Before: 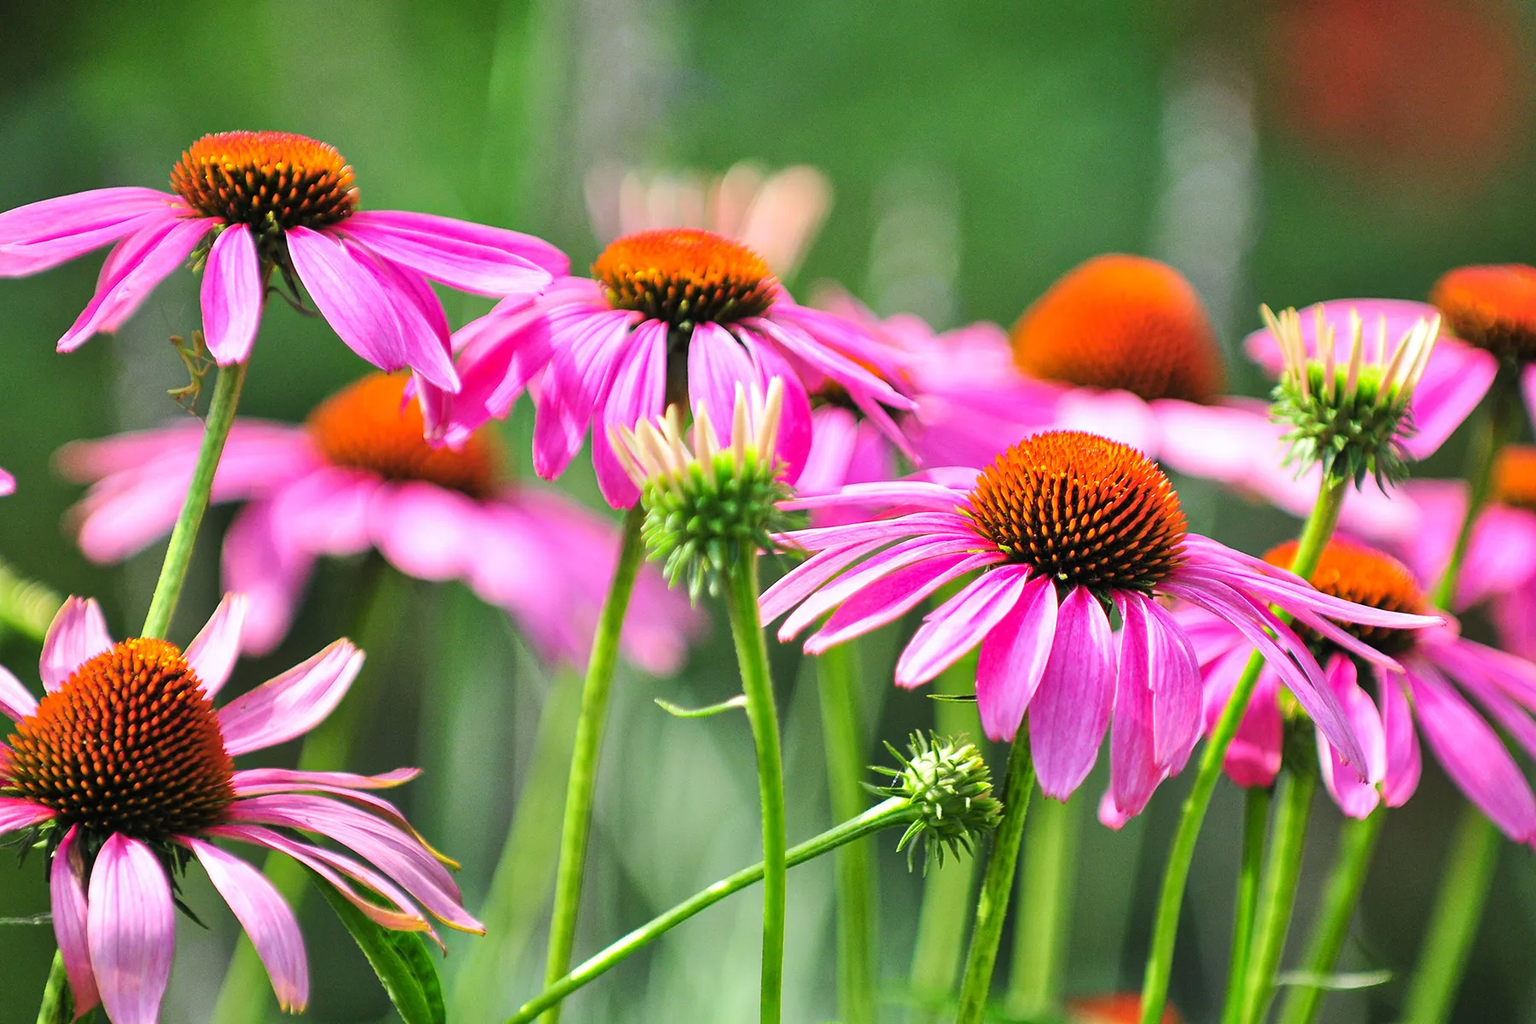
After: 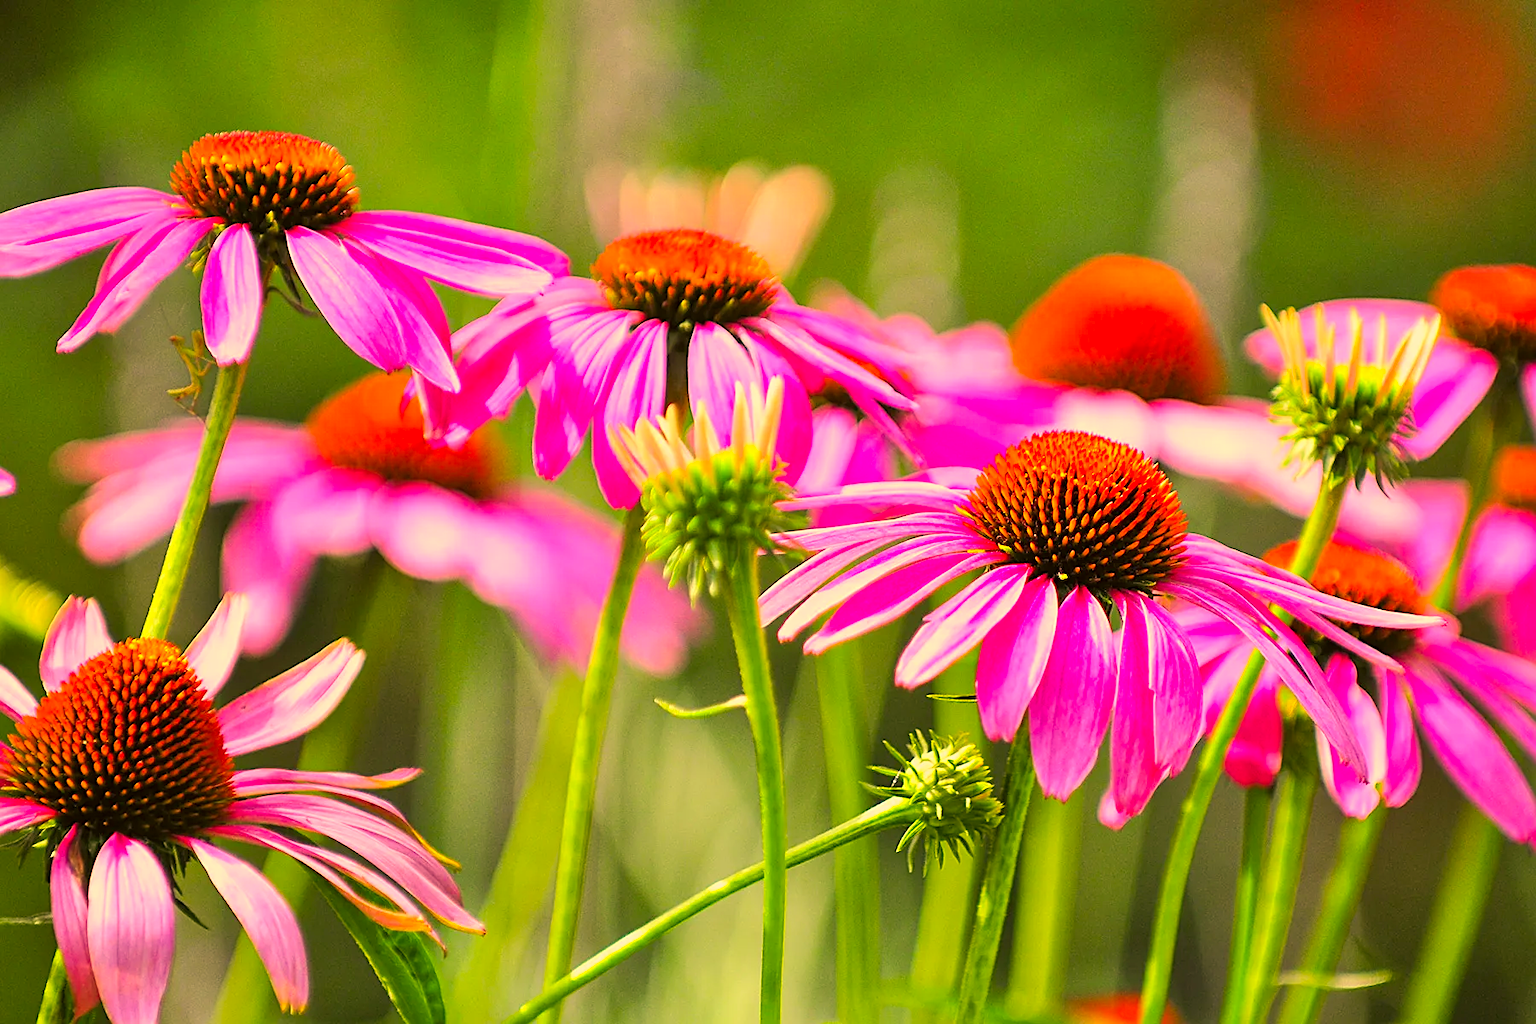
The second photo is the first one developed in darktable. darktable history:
vibrance: vibrance 0%
sharpen: on, module defaults
contrast brightness saturation: contrast 0.07, brightness 0.08, saturation 0.18
color correction: highlights a* 17.94, highlights b* 35.39, shadows a* 1.48, shadows b* 6.42, saturation 1.01
